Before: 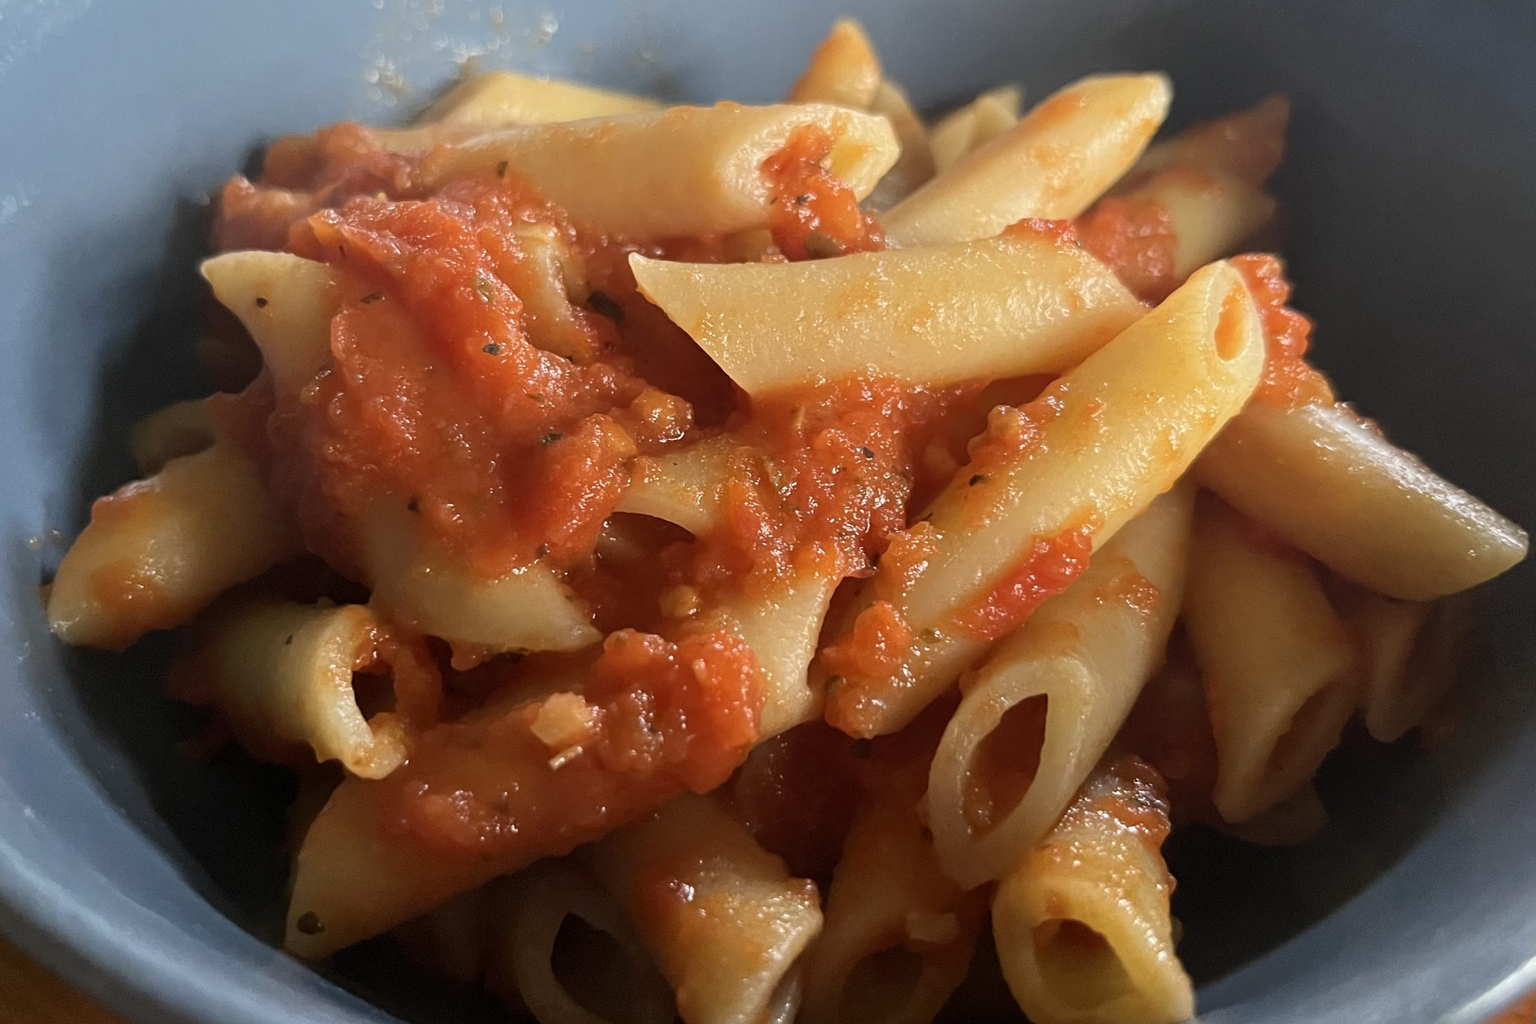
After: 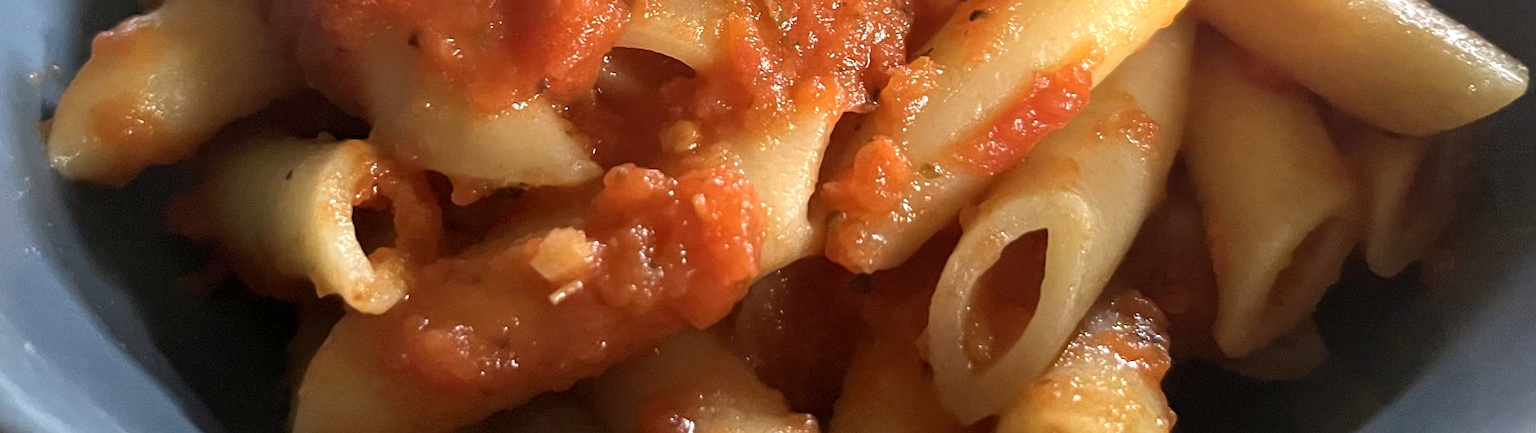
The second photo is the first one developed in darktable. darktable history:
crop: top 45.469%, bottom 12.14%
exposure: black level correction 0.001, exposure 0.499 EV, compensate exposure bias true, compensate highlight preservation false
